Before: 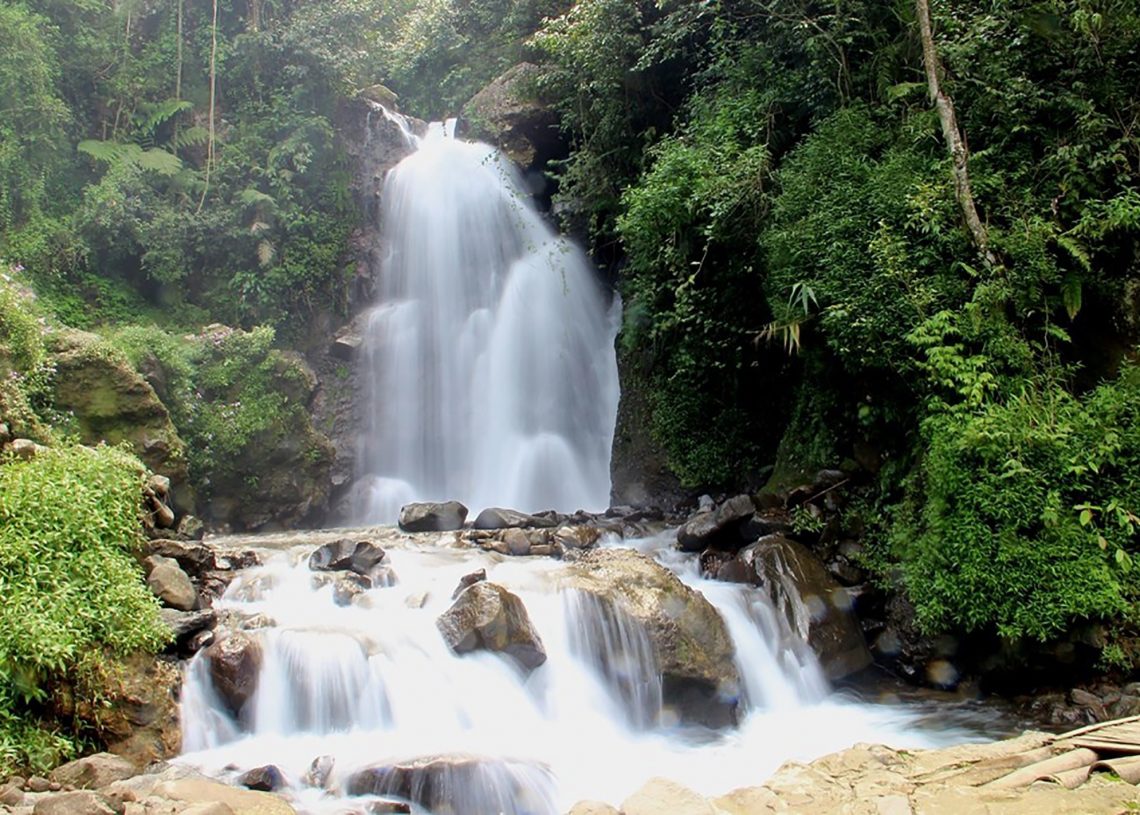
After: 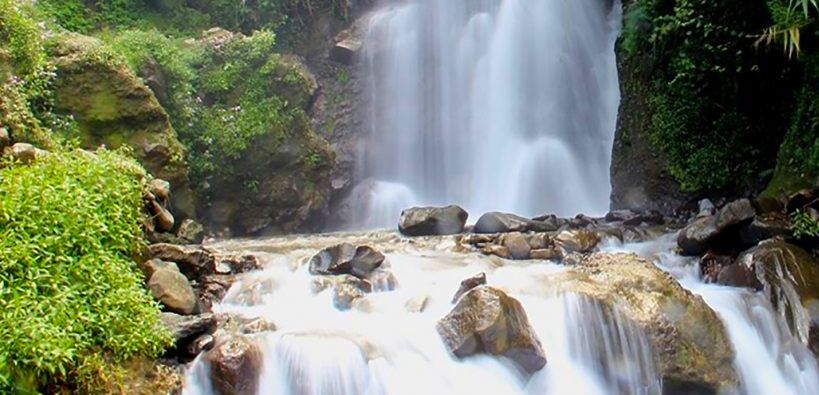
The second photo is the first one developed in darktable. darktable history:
crop: top 36.399%, right 28.087%, bottom 15.047%
color balance rgb: linear chroma grading › global chroma 15.193%, perceptual saturation grading › global saturation 0.181%, global vibrance 24.489%
